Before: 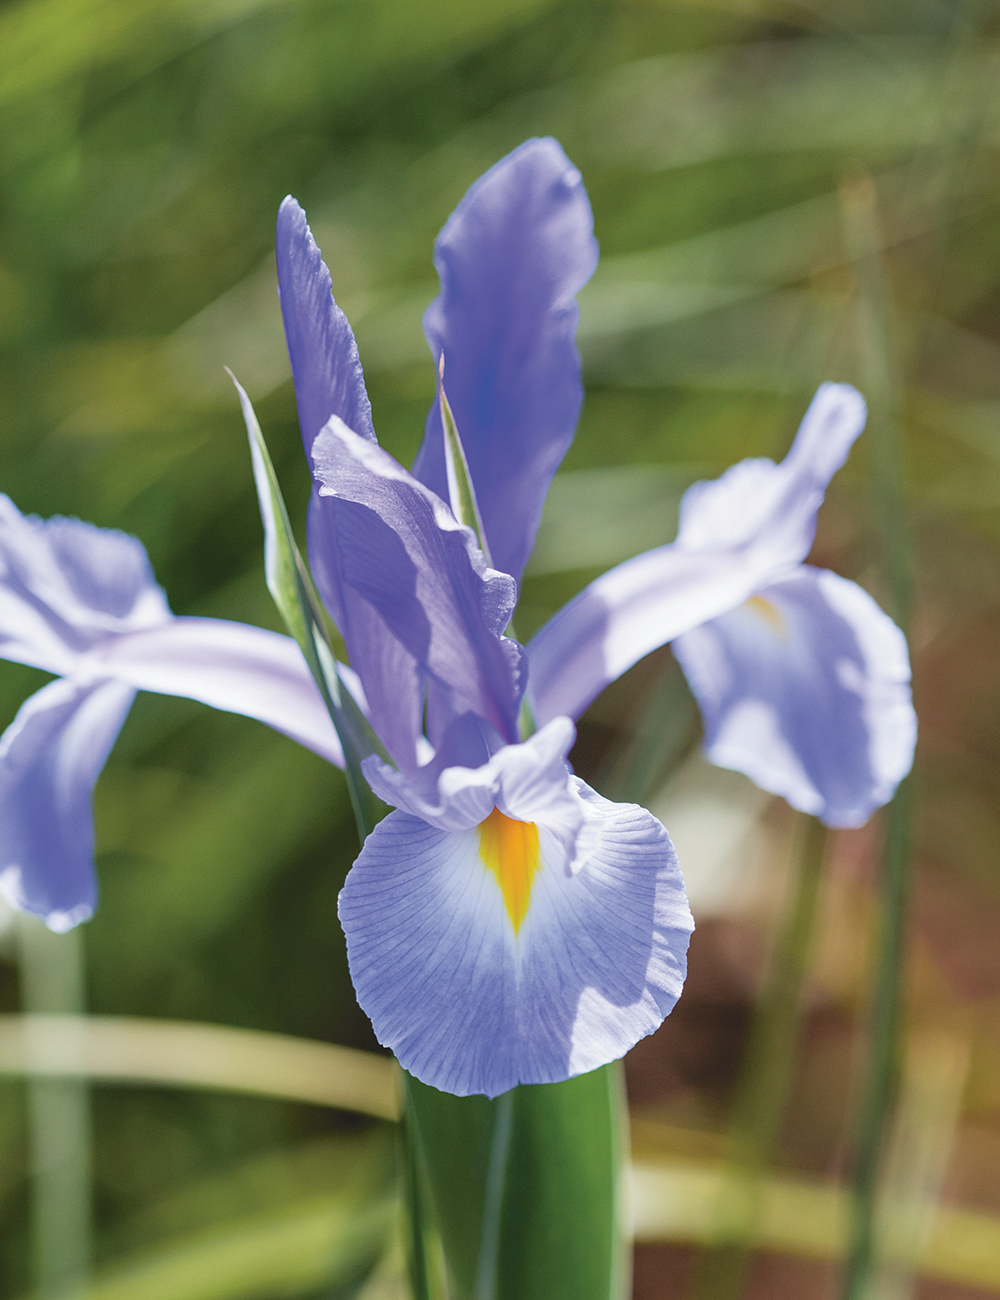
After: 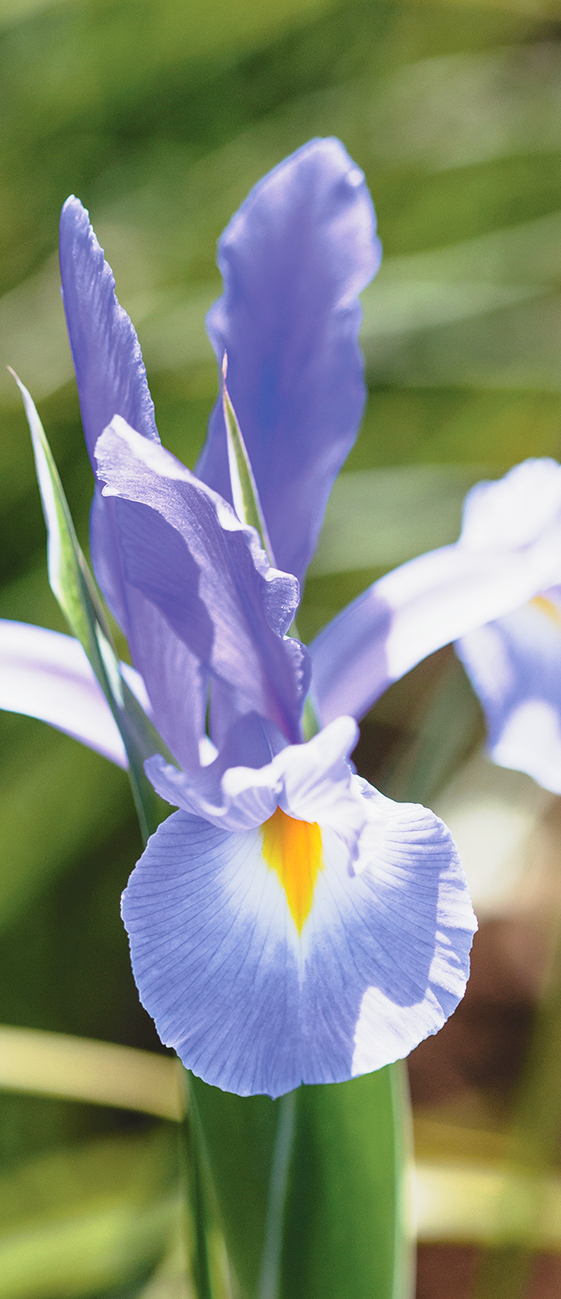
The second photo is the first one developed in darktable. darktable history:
crop: left 21.776%, right 22.03%, bottom 0.001%
tone curve: curves: ch0 [(0, 0) (0.105, 0.08) (0.195, 0.18) (0.283, 0.288) (0.384, 0.419) (0.485, 0.531) (0.638, 0.69) (0.795, 0.879) (1, 0.977)]; ch1 [(0, 0) (0.161, 0.092) (0.35, 0.33) (0.379, 0.401) (0.456, 0.469) (0.498, 0.503) (0.531, 0.537) (0.596, 0.621) (0.635, 0.655) (1, 1)]; ch2 [(0, 0) (0.371, 0.362) (0.437, 0.437) (0.483, 0.484) (0.53, 0.515) (0.56, 0.58) (0.622, 0.606) (1, 1)], preserve colors none
exposure: black level correction -0.003, exposure 0.037 EV, compensate highlight preservation false
